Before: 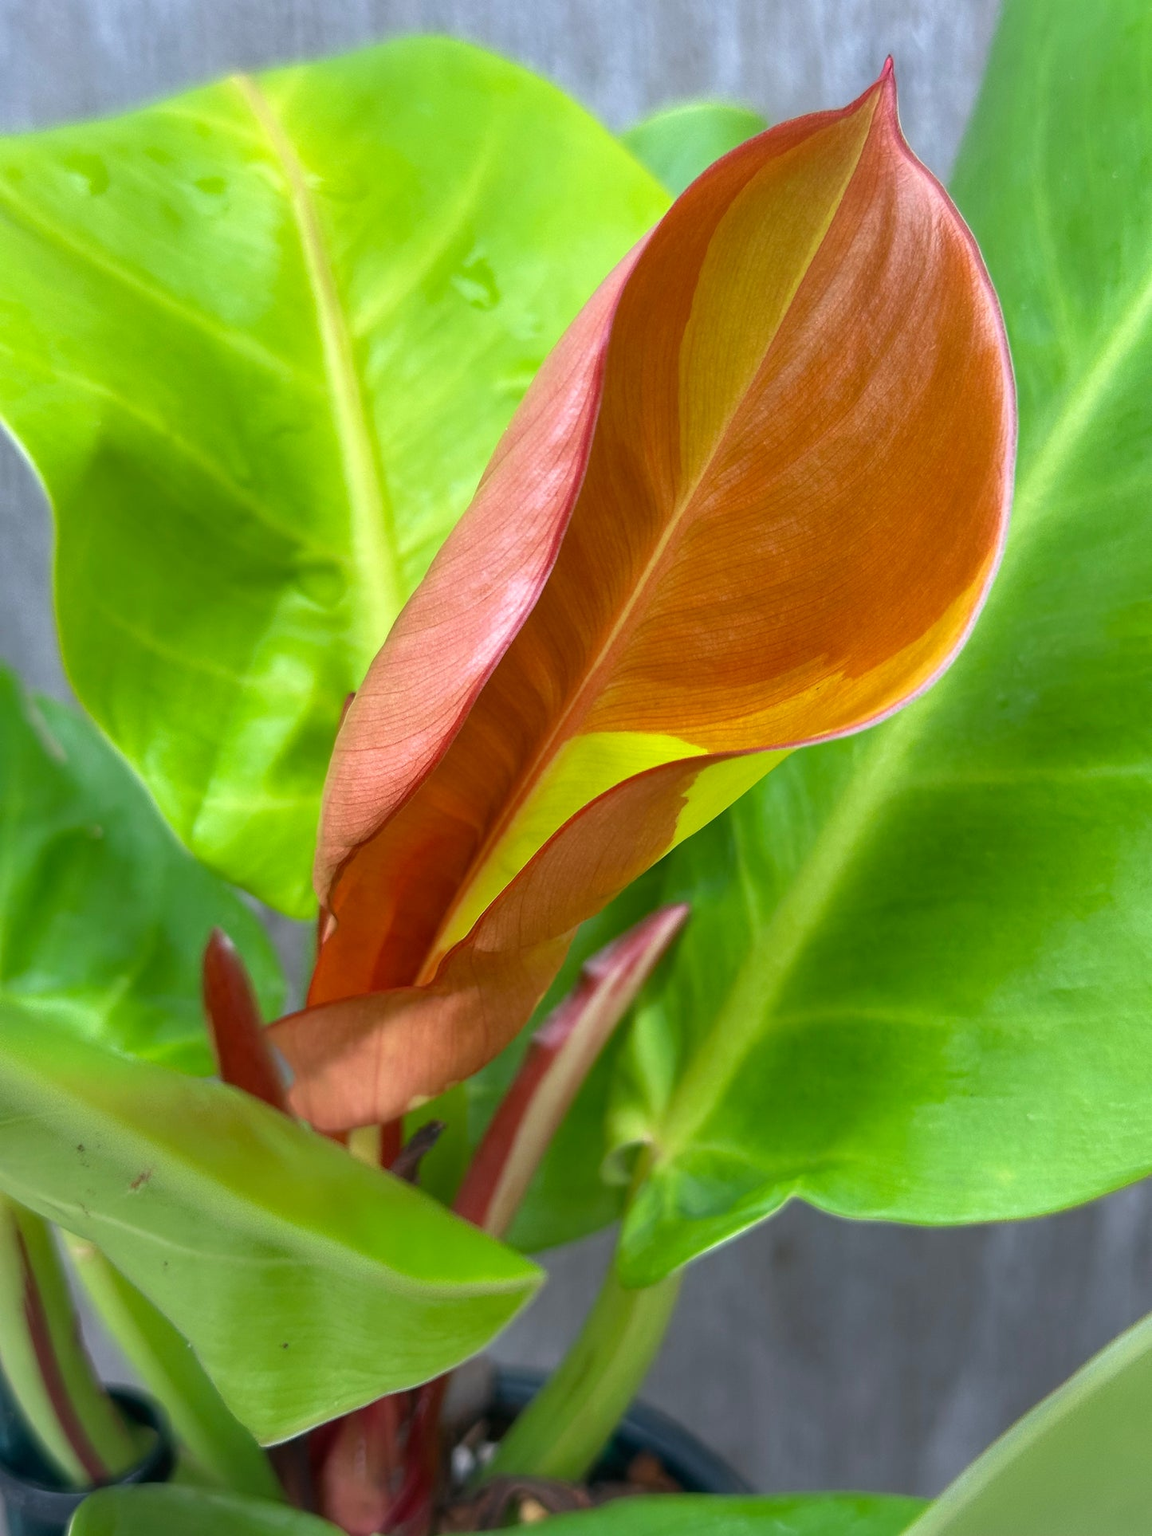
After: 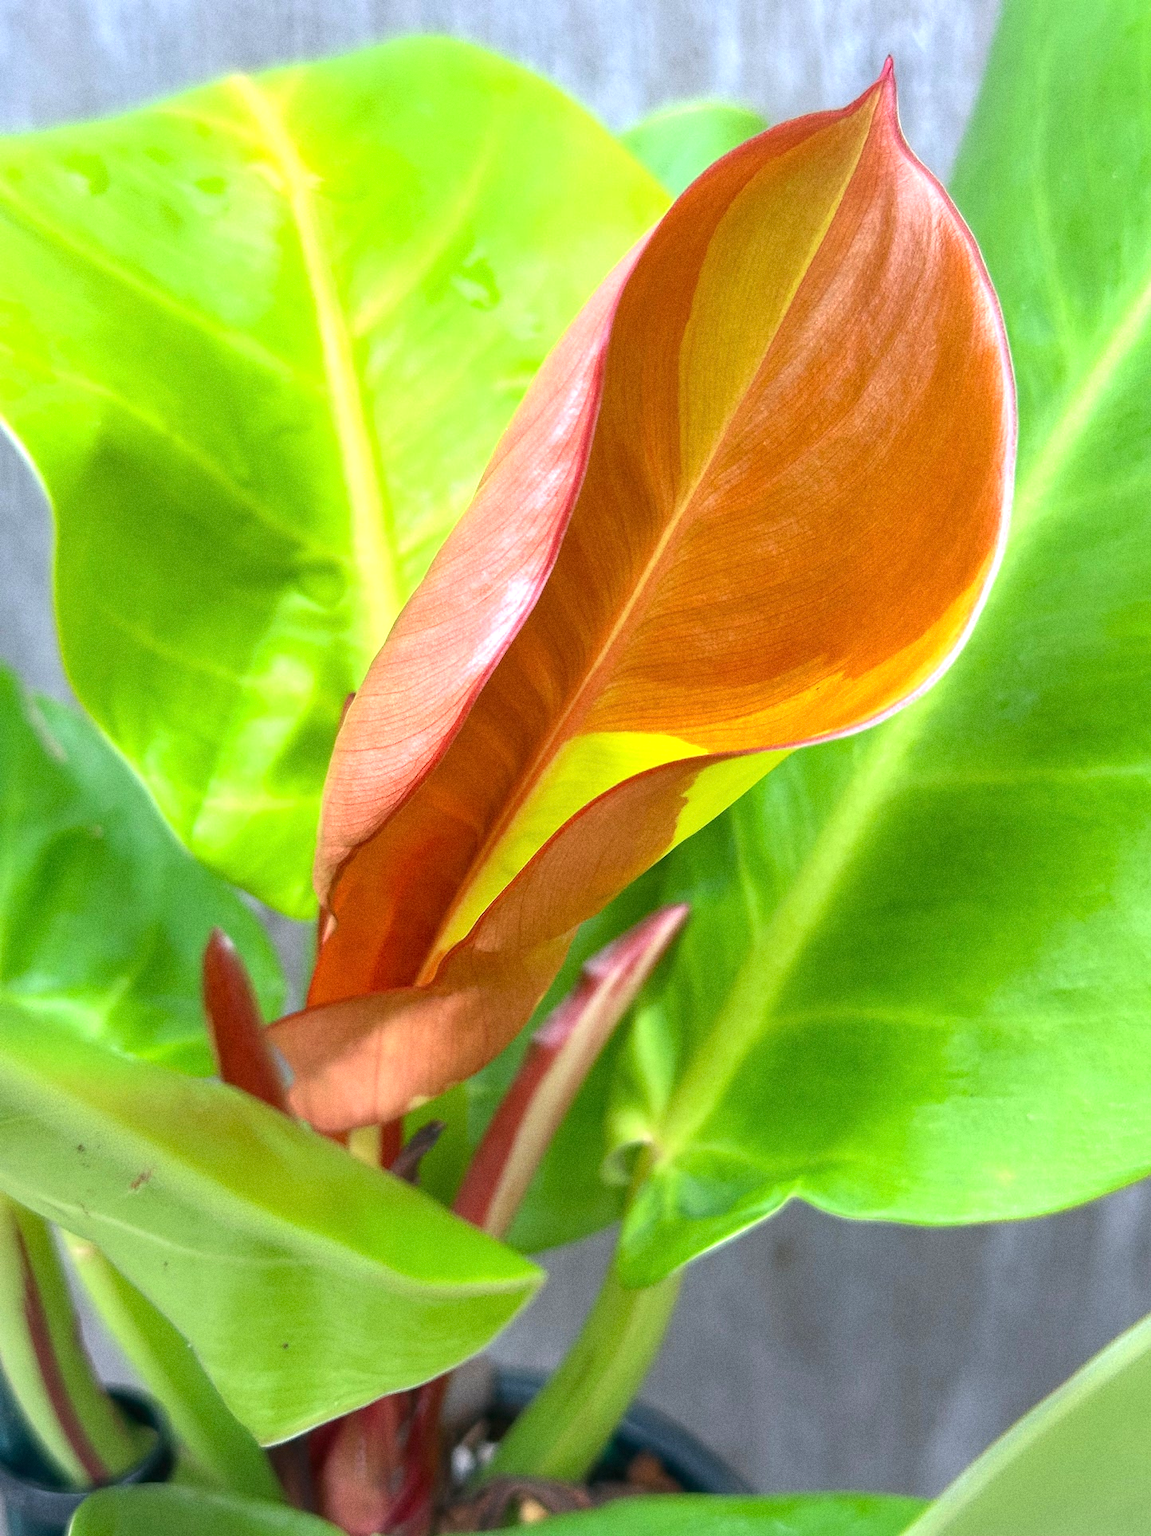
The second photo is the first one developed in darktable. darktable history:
exposure: exposure 0.657 EV, compensate highlight preservation false
grain: strength 26%
